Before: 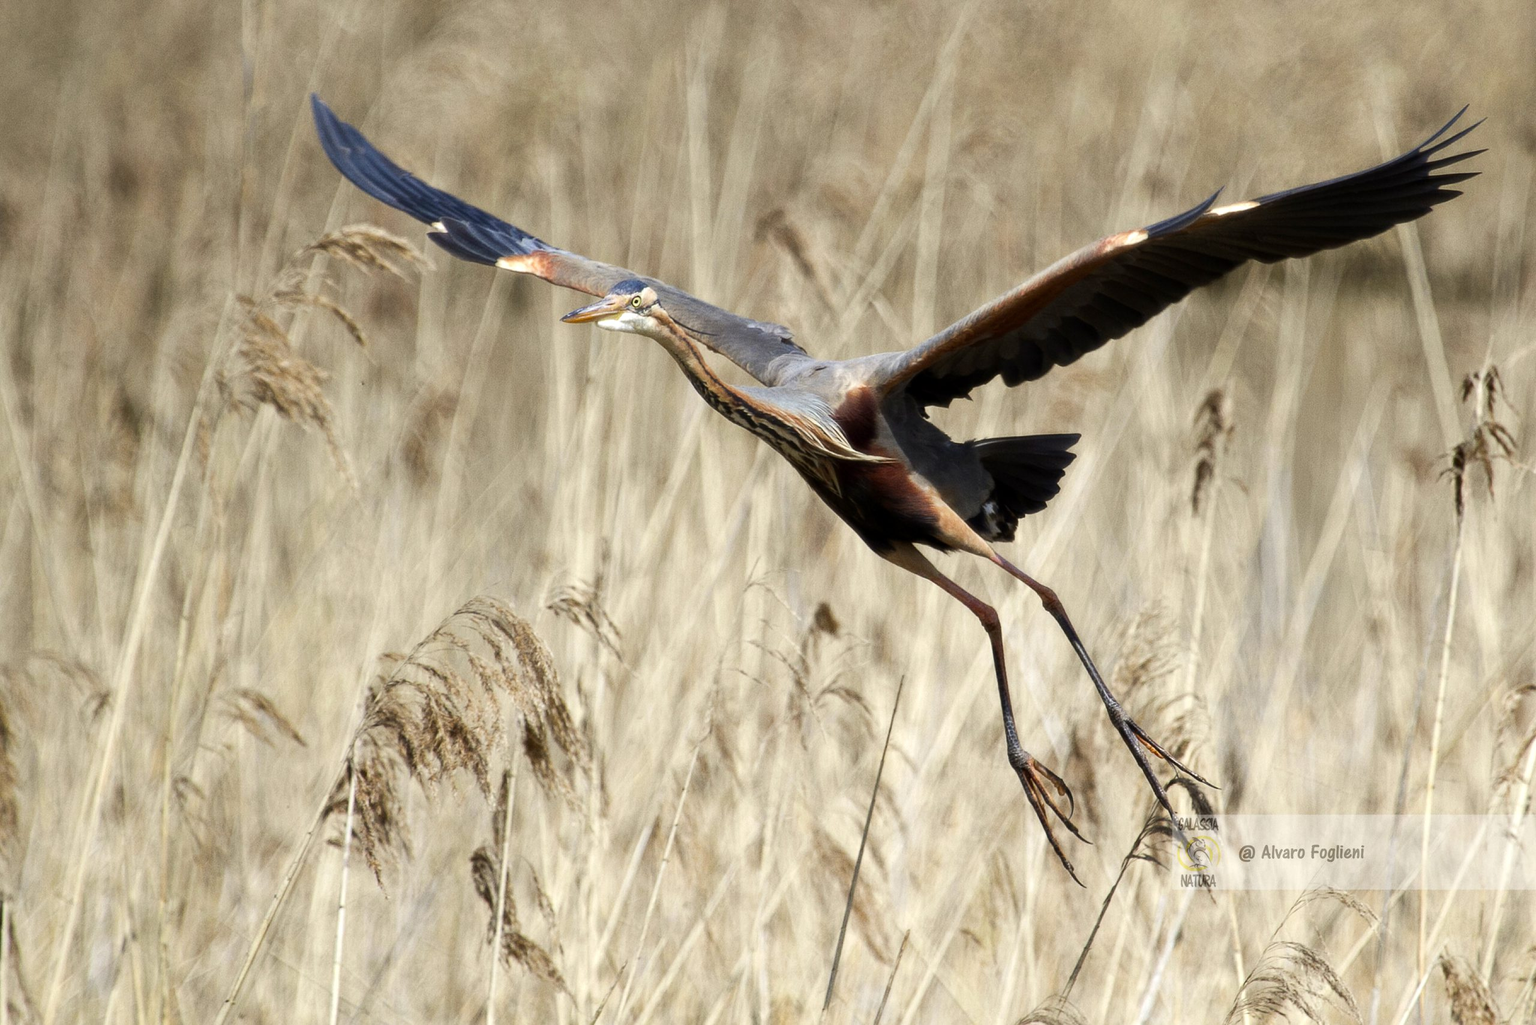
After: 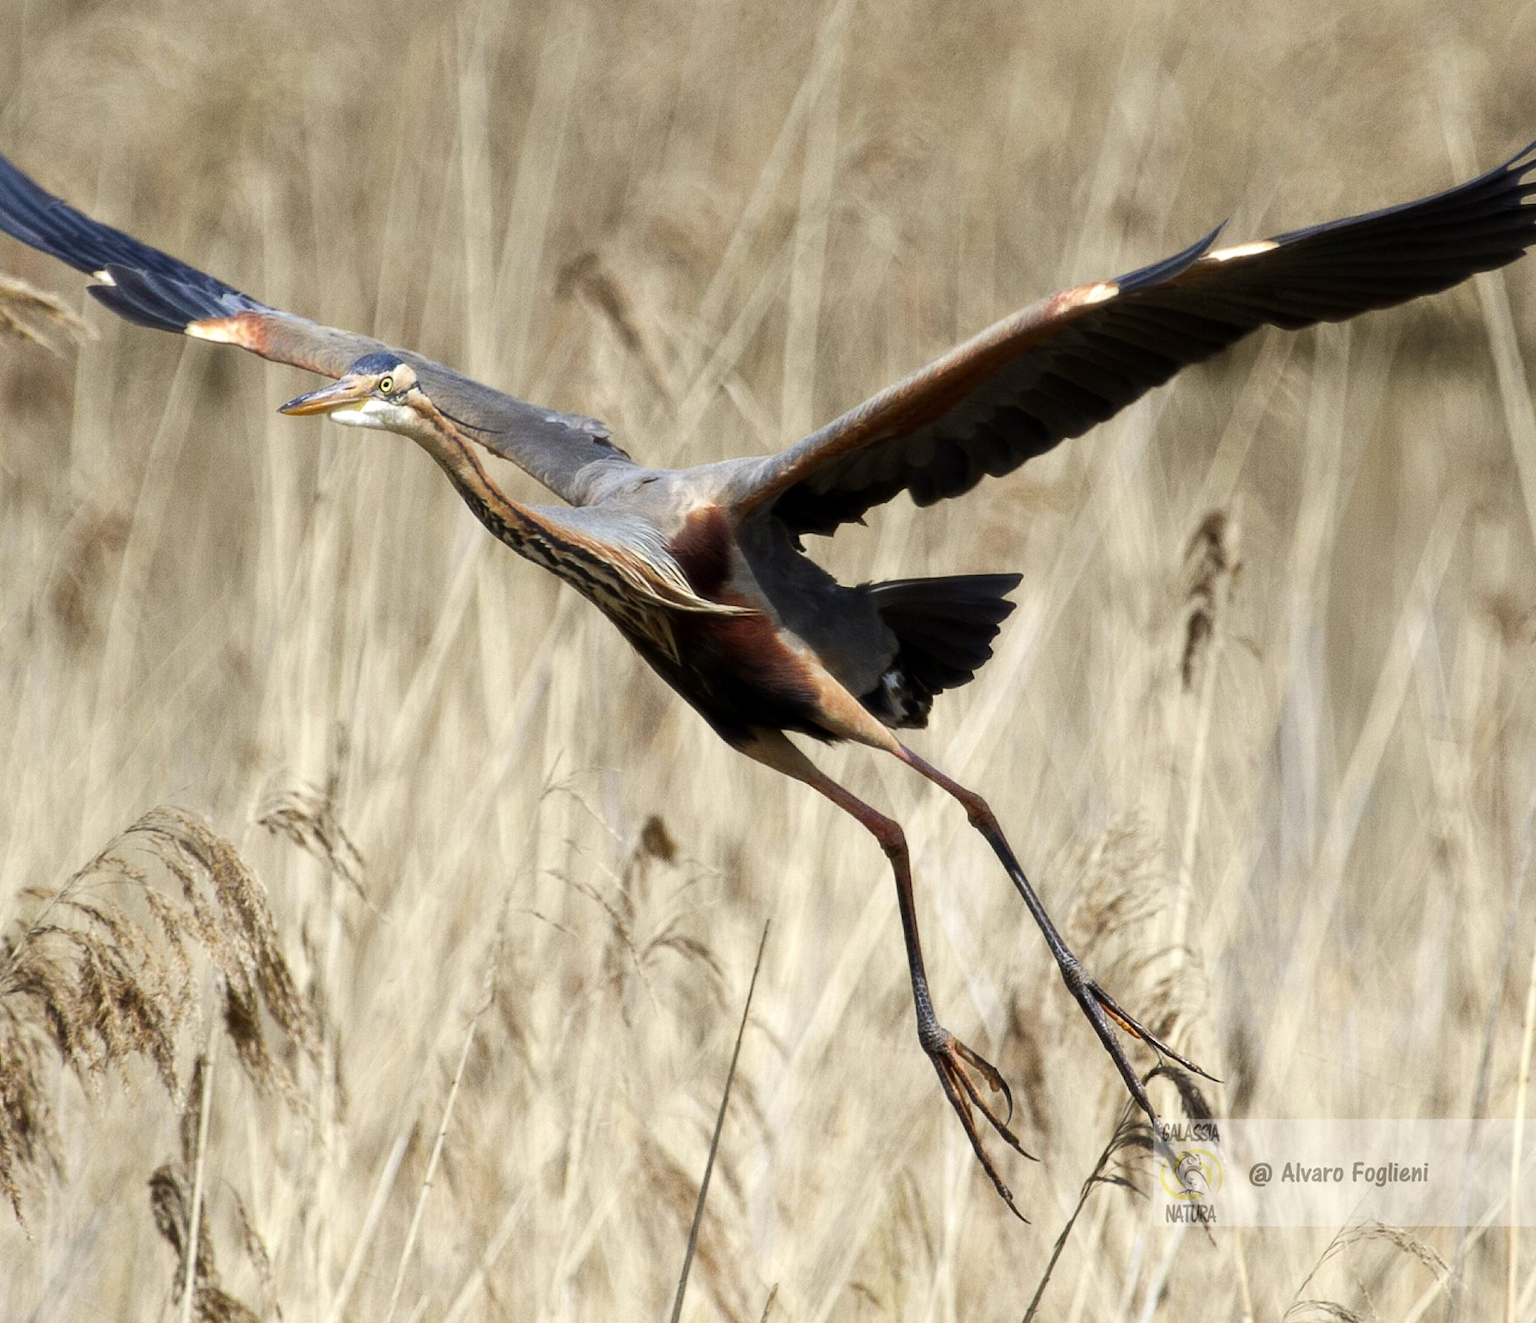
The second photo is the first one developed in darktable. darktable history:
crop and rotate: left 23.9%, top 3.319%, right 6.223%, bottom 6.407%
